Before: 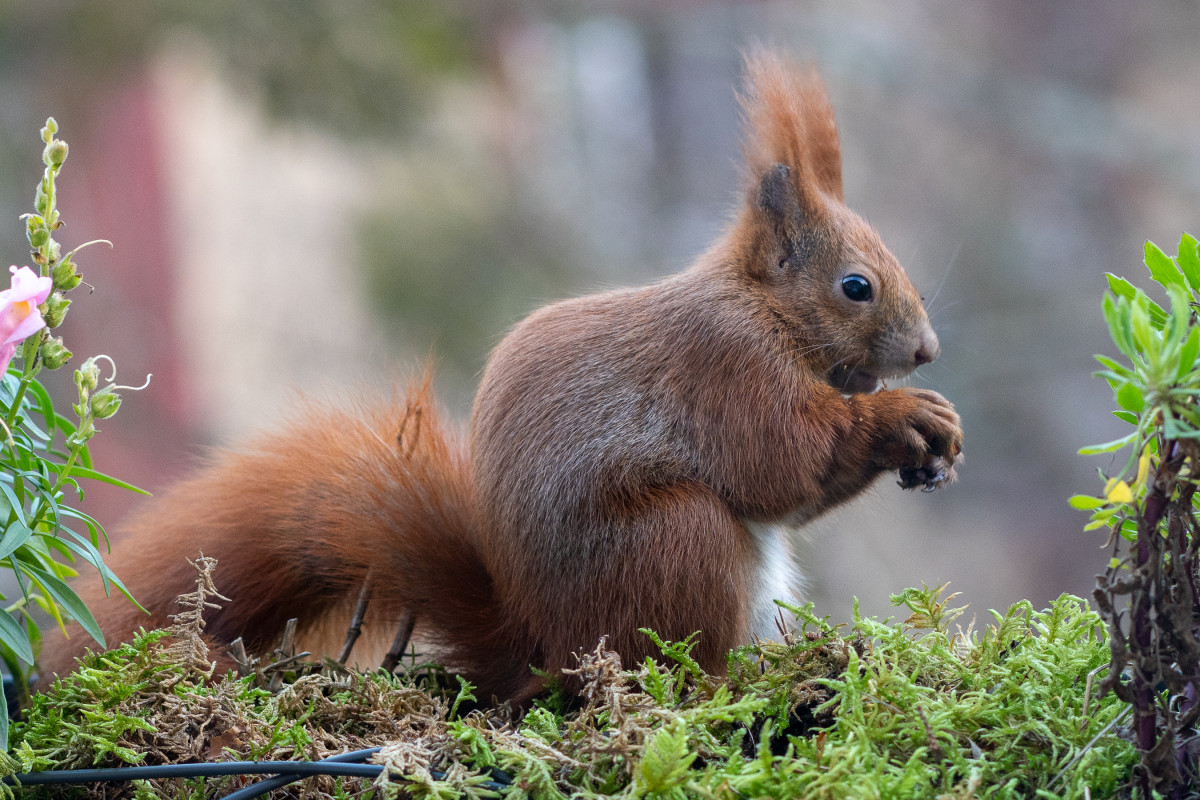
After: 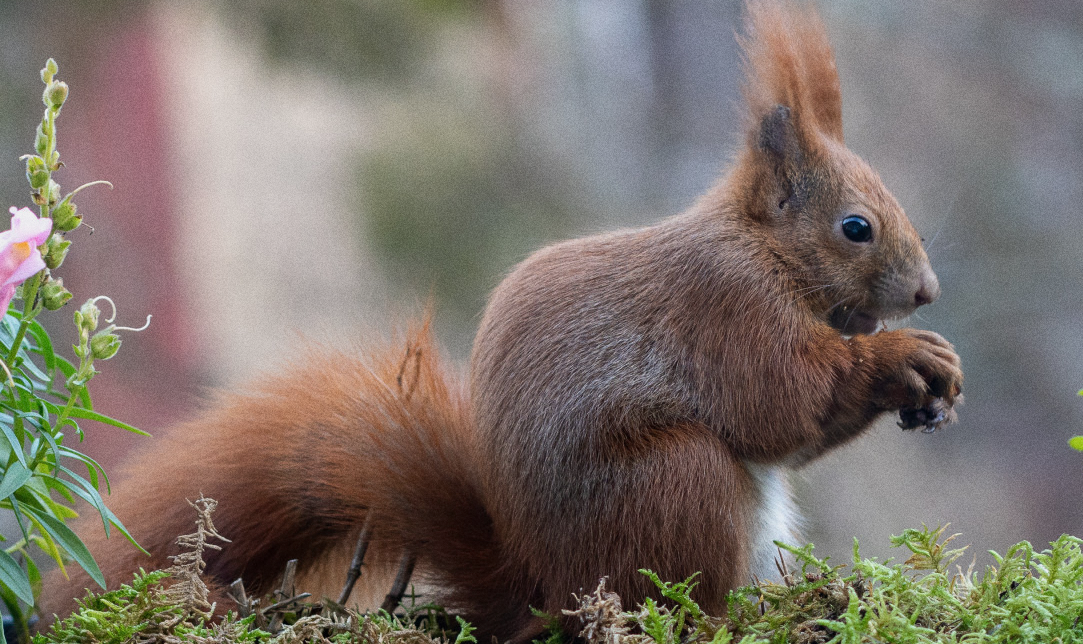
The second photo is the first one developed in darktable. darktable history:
exposure: exposure -0.21 EV, compensate highlight preservation false
crop: top 7.49%, right 9.717%, bottom 11.943%
color zones: curves: ch0 [(0, 0.5) (0.143, 0.52) (0.286, 0.5) (0.429, 0.5) (0.571, 0.5) (0.714, 0.5) (0.857, 0.5) (1, 0.5)]; ch1 [(0, 0.489) (0.155, 0.45) (0.286, 0.466) (0.429, 0.5) (0.571, 0.5) (0.714, 0.5) (0.857, 0.5) (1, 0.489)]
grain: on, module defaults
